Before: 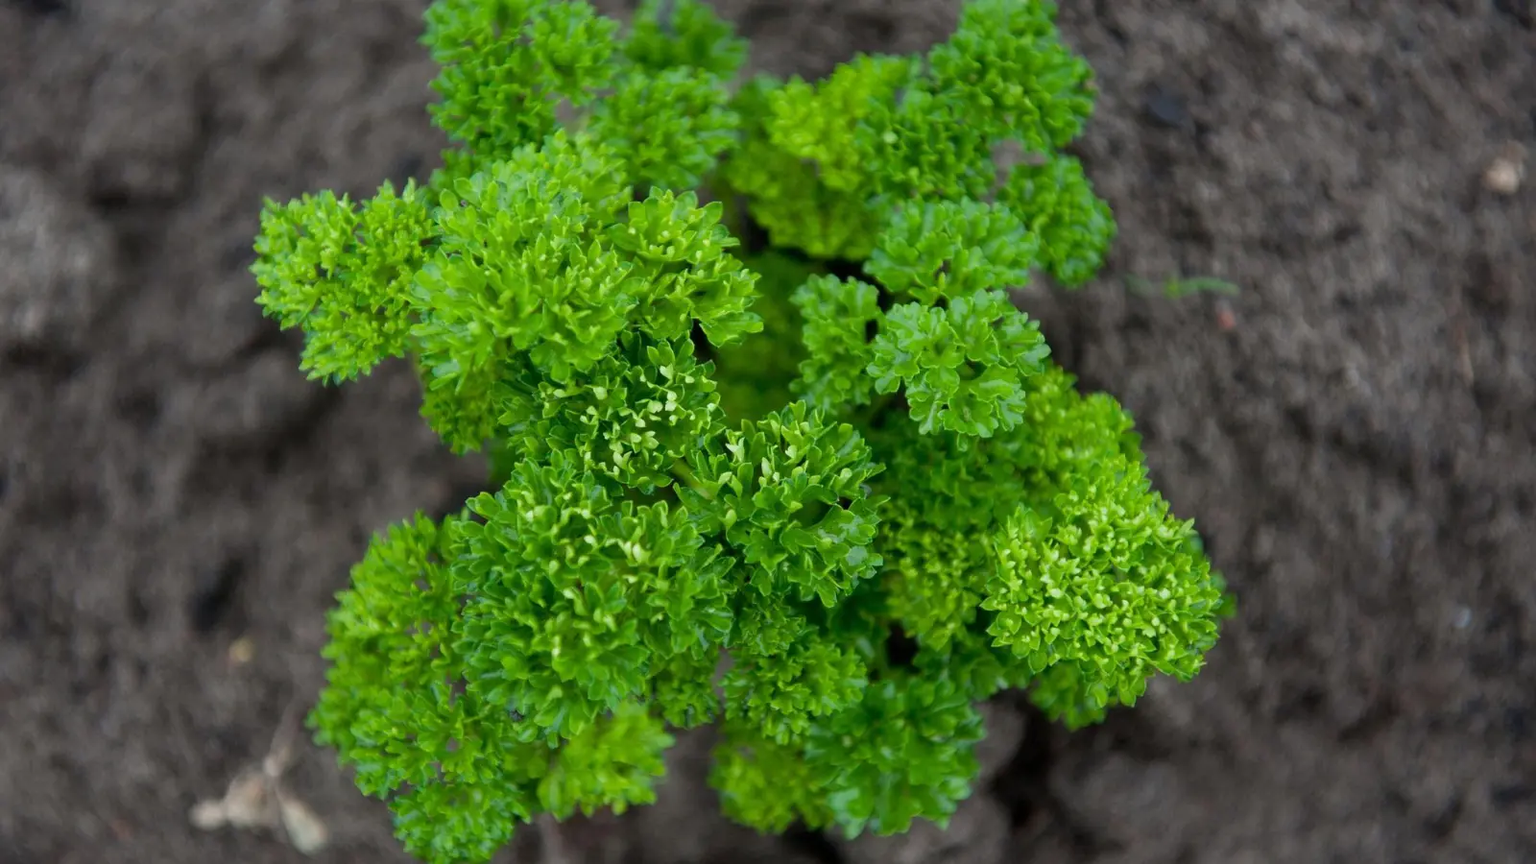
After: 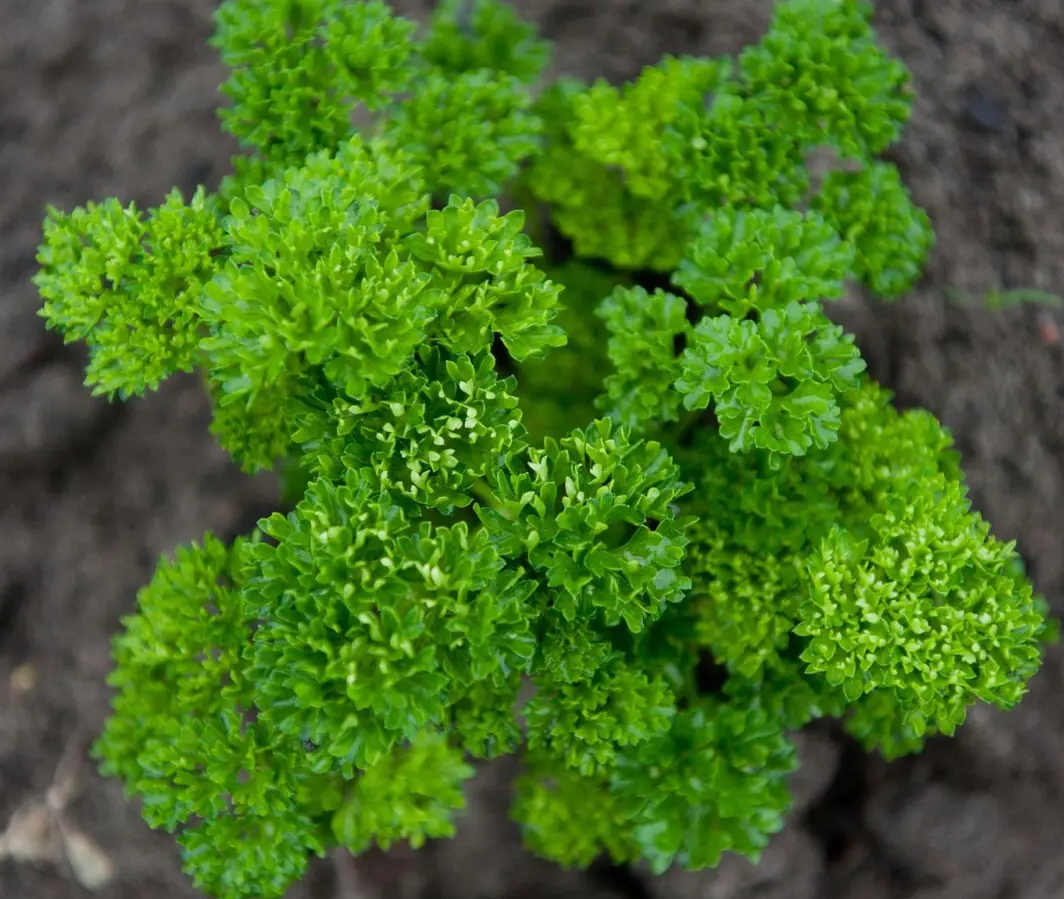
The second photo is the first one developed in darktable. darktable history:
crop and rotate: left 14.304%, right 19.134%
